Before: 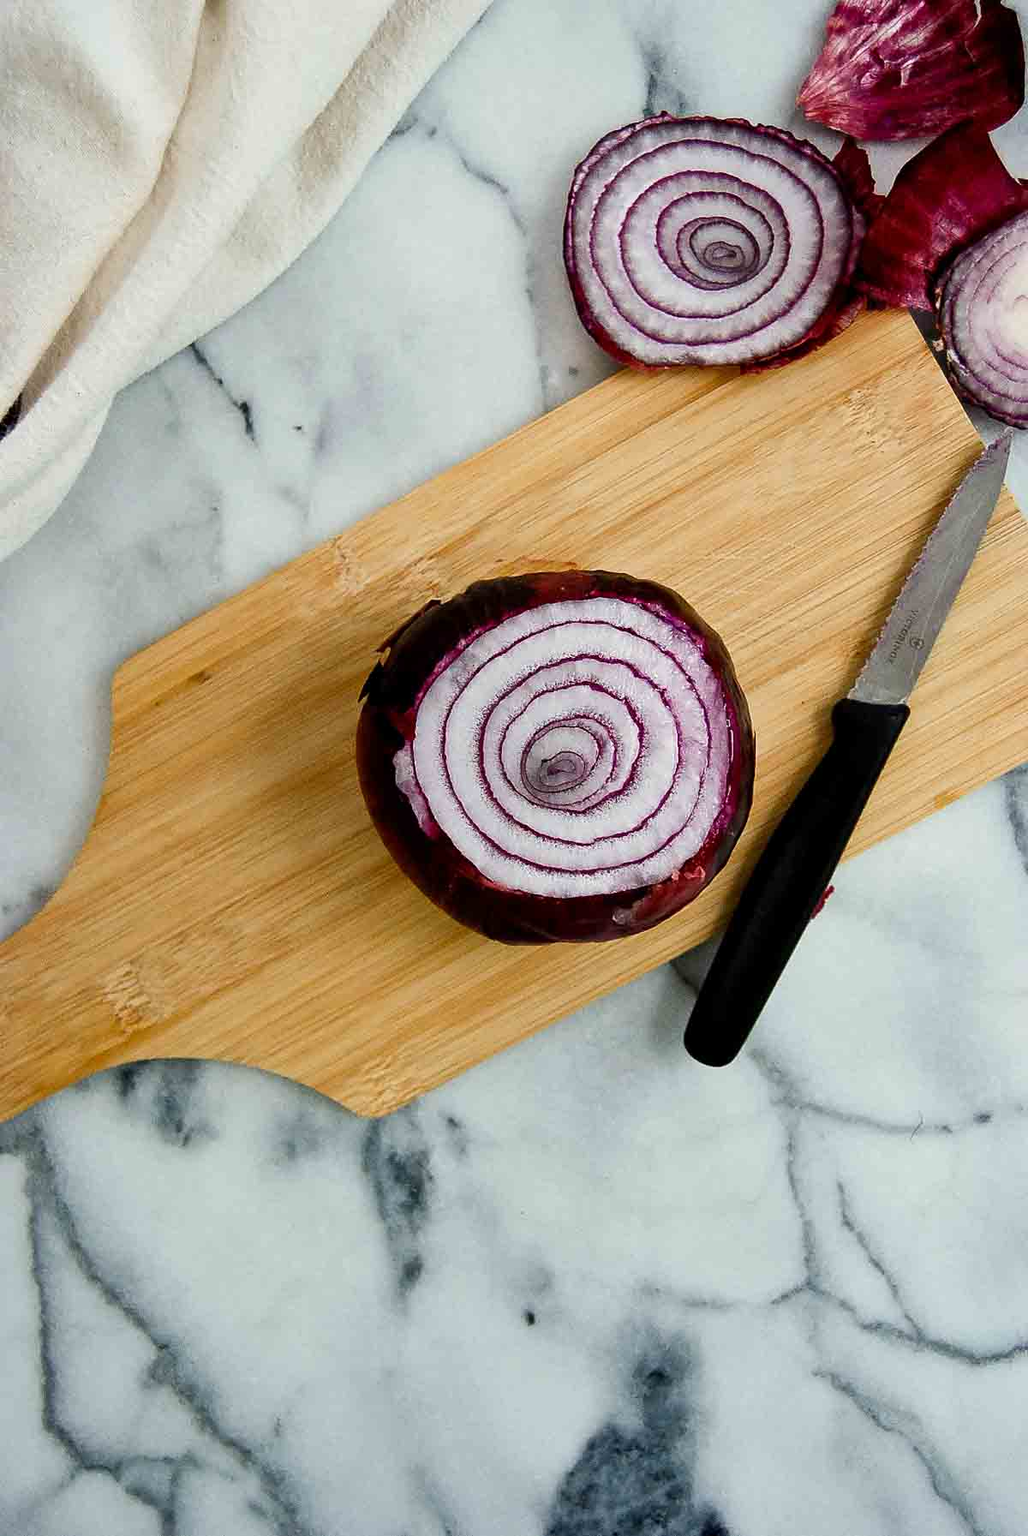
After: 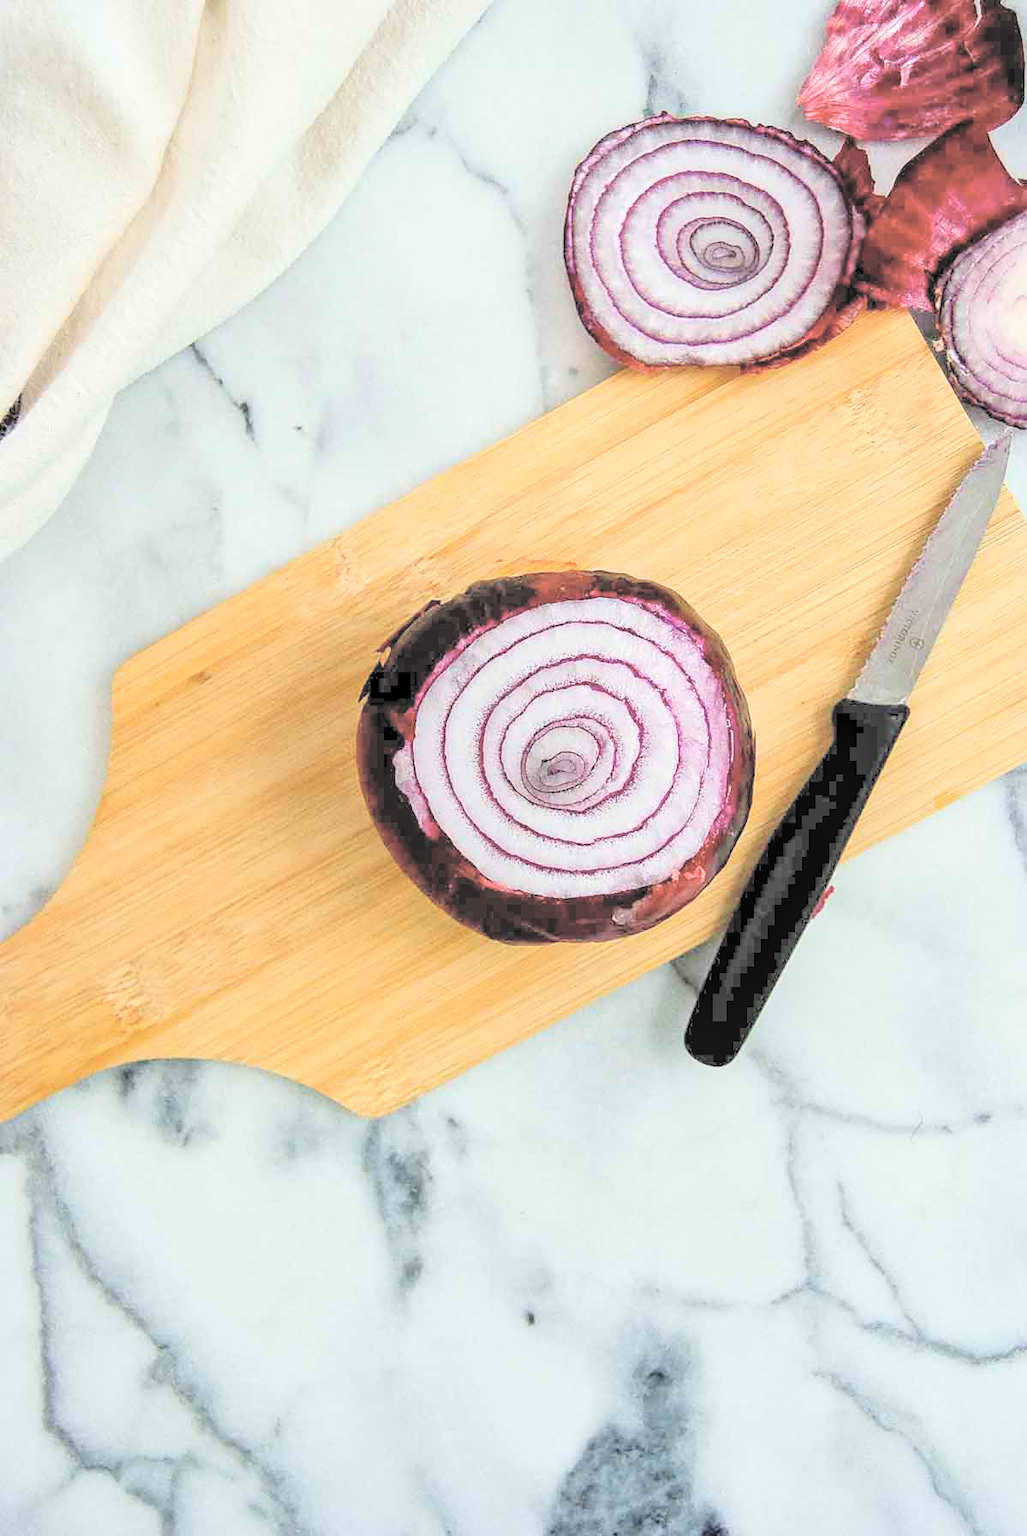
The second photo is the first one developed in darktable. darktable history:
contrast brightness saturation: brightness 1
local contrast: on, module defaults
tone equalizer: on, module defaults
